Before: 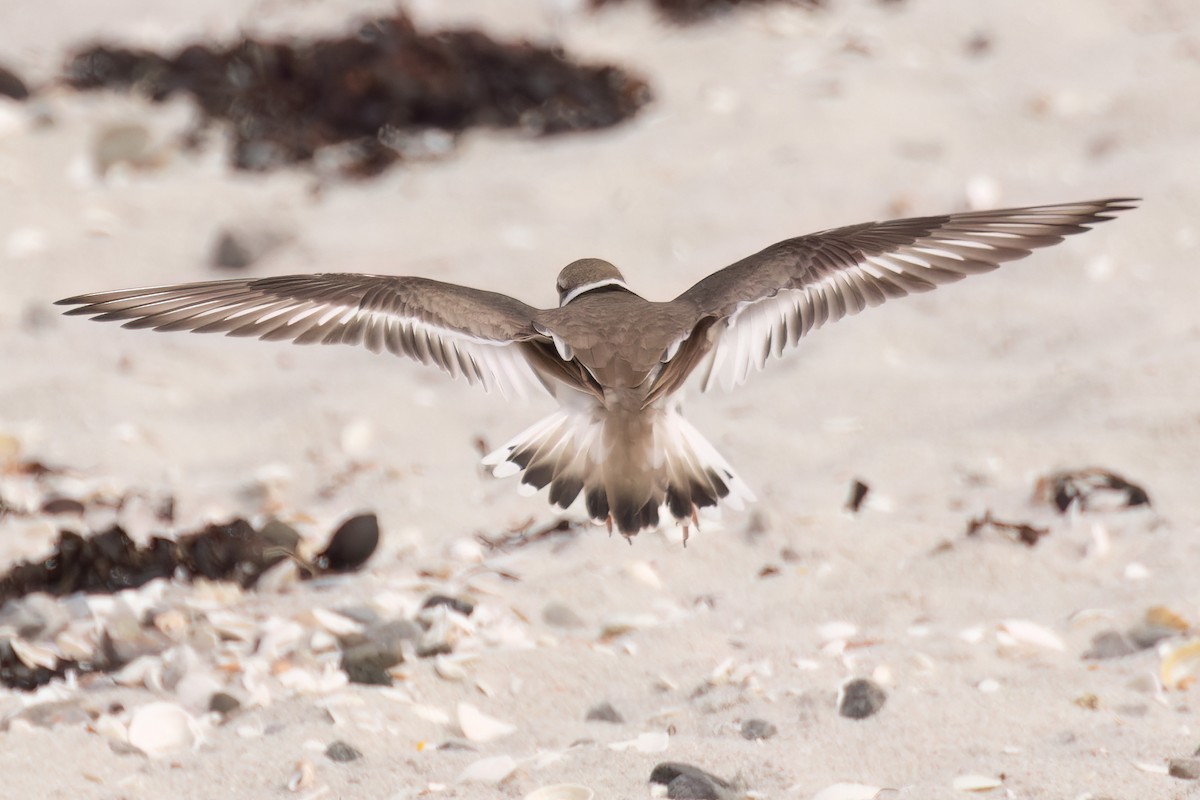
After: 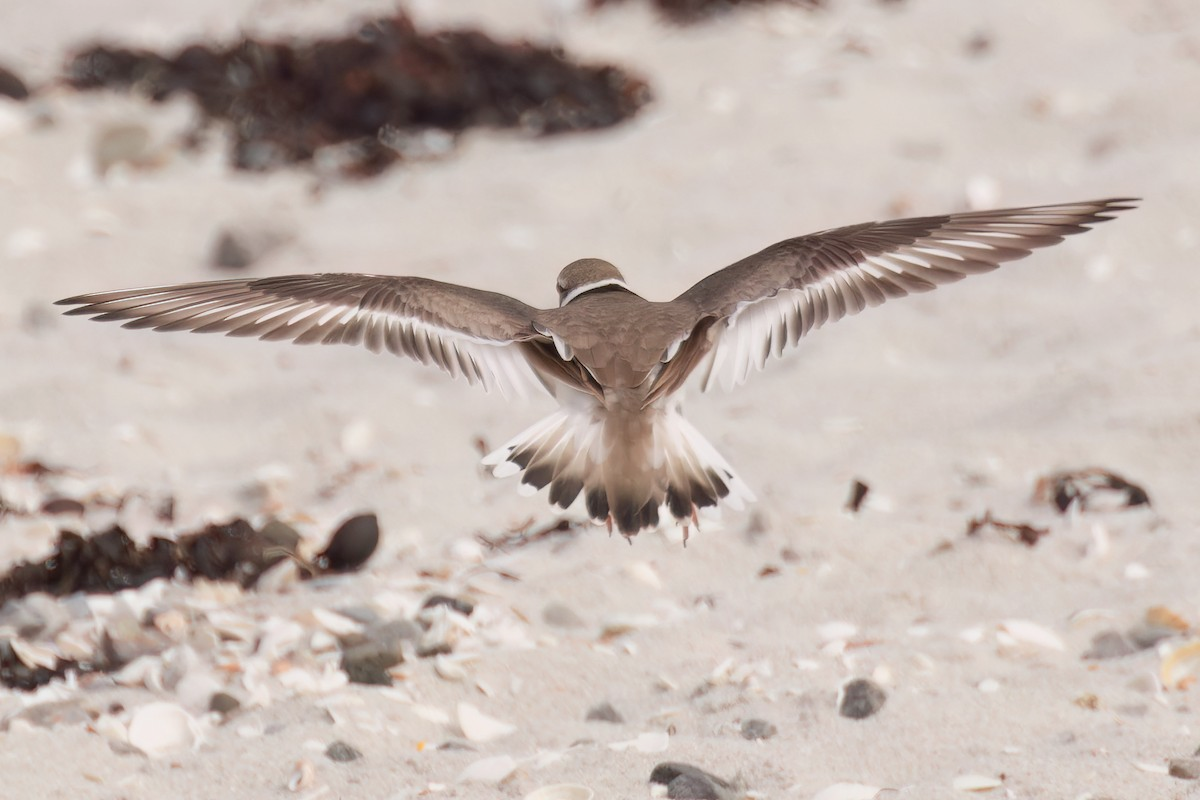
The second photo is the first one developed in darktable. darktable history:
color zones: curves: ch1 [(0.239, 0.552) (0.75, 0.5)]; ch2 [(0.25, 0.462) (0.749, 0.457)]
color balance rgb: perceptual saturation grading › global saturation -2.052%, perceptual saturation grading › highlights -7.018%, perceptual saturation grading › mid-tones 7.55%, perceptual saturation grading › shadows 3.545%, global vibrance -16.667%, contrast -5.458%
